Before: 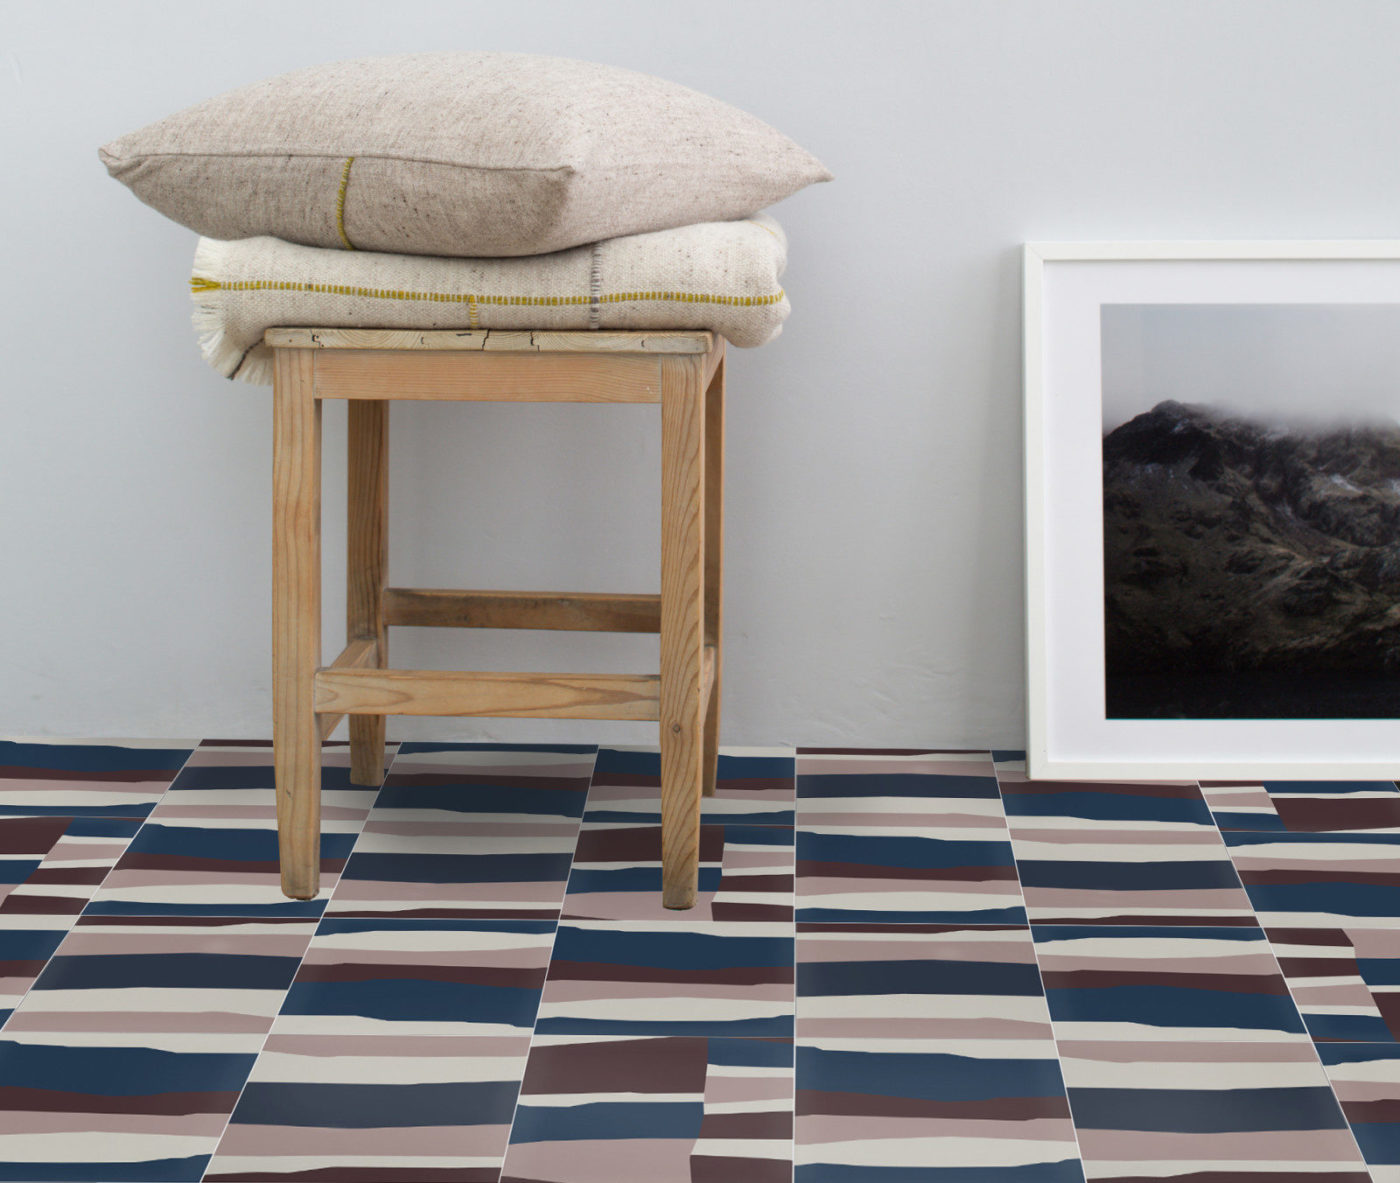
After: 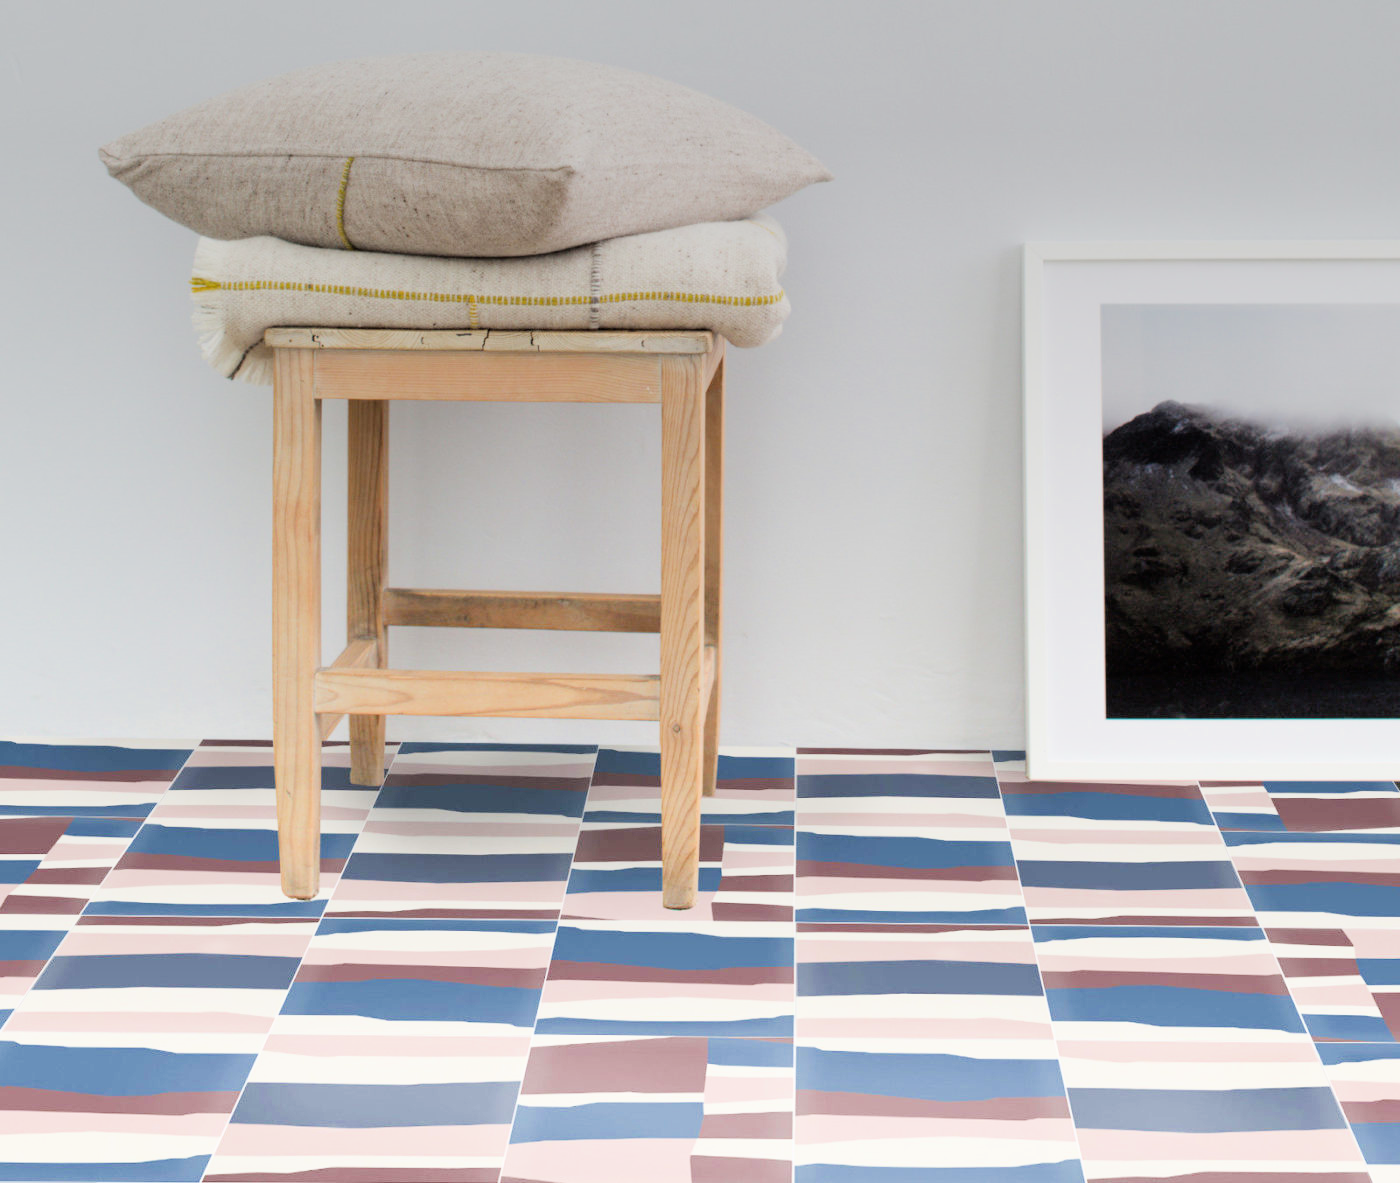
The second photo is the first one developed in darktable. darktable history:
filmic rgb: black relative exposure -9.22 EV, white relative exposure 6.77 EV, hardness 3.07, contrast 1.05
graduated density: density -3.9 EV
